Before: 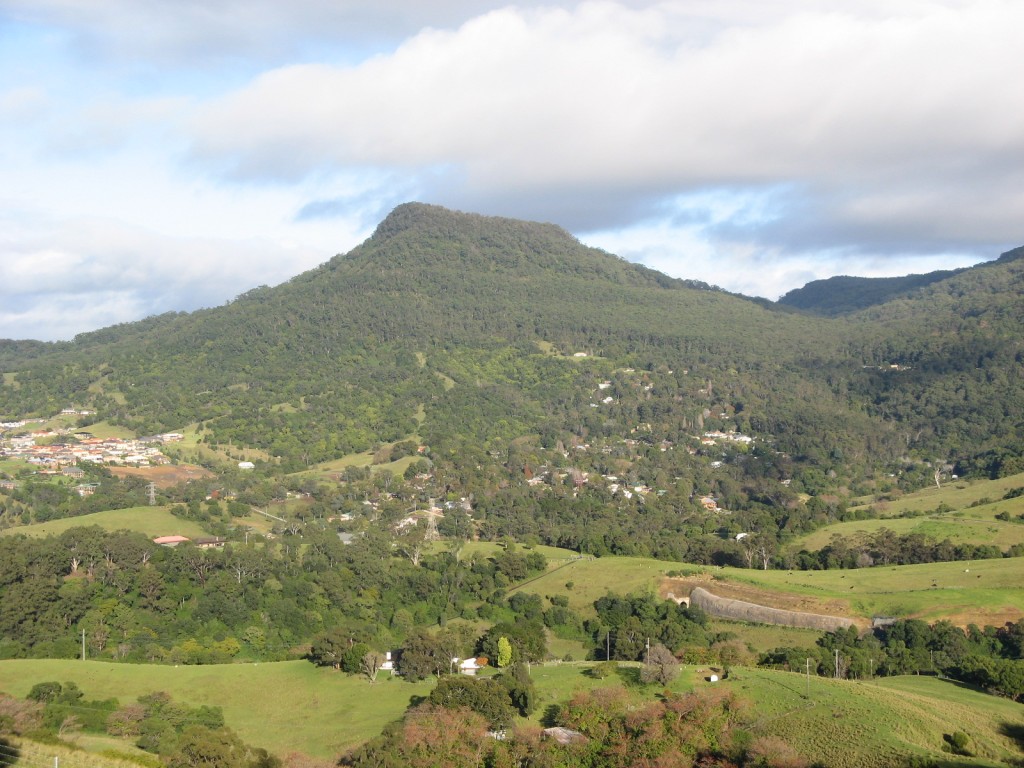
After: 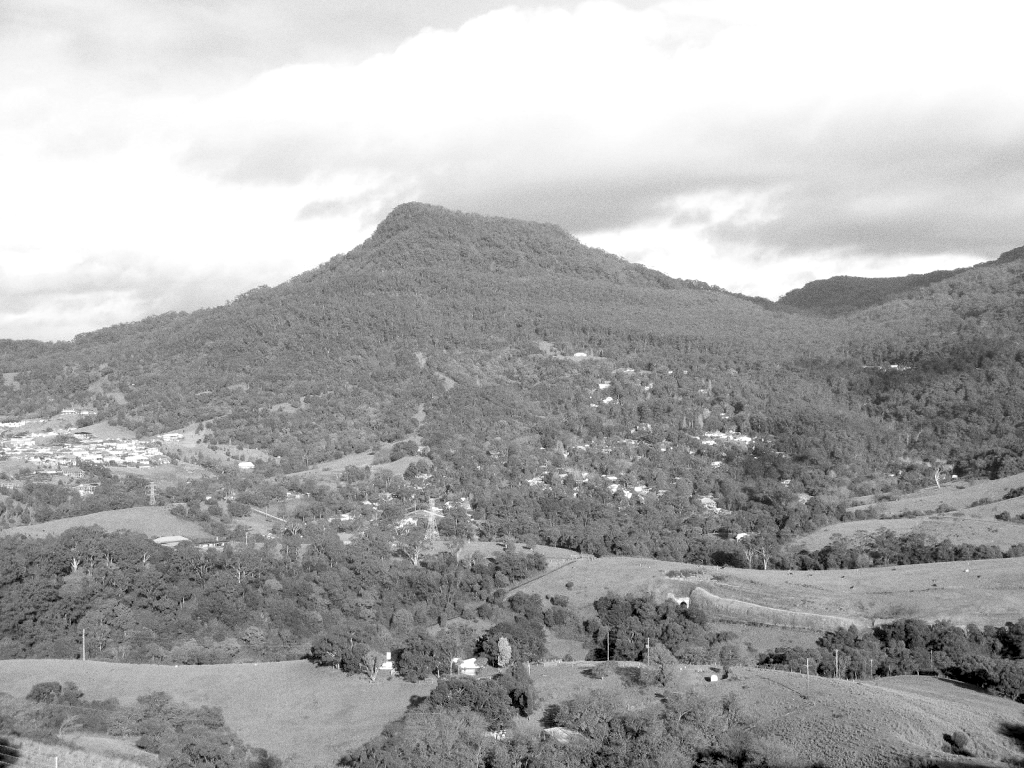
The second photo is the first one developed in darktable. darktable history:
grain: coarseness 0.09 ISO
contrast brightness saturation: saturation -1
rgb levels: levels [[0.01, 0.419, 0.839], [0, 0.5, 1], [0, 0.5, 1]]
